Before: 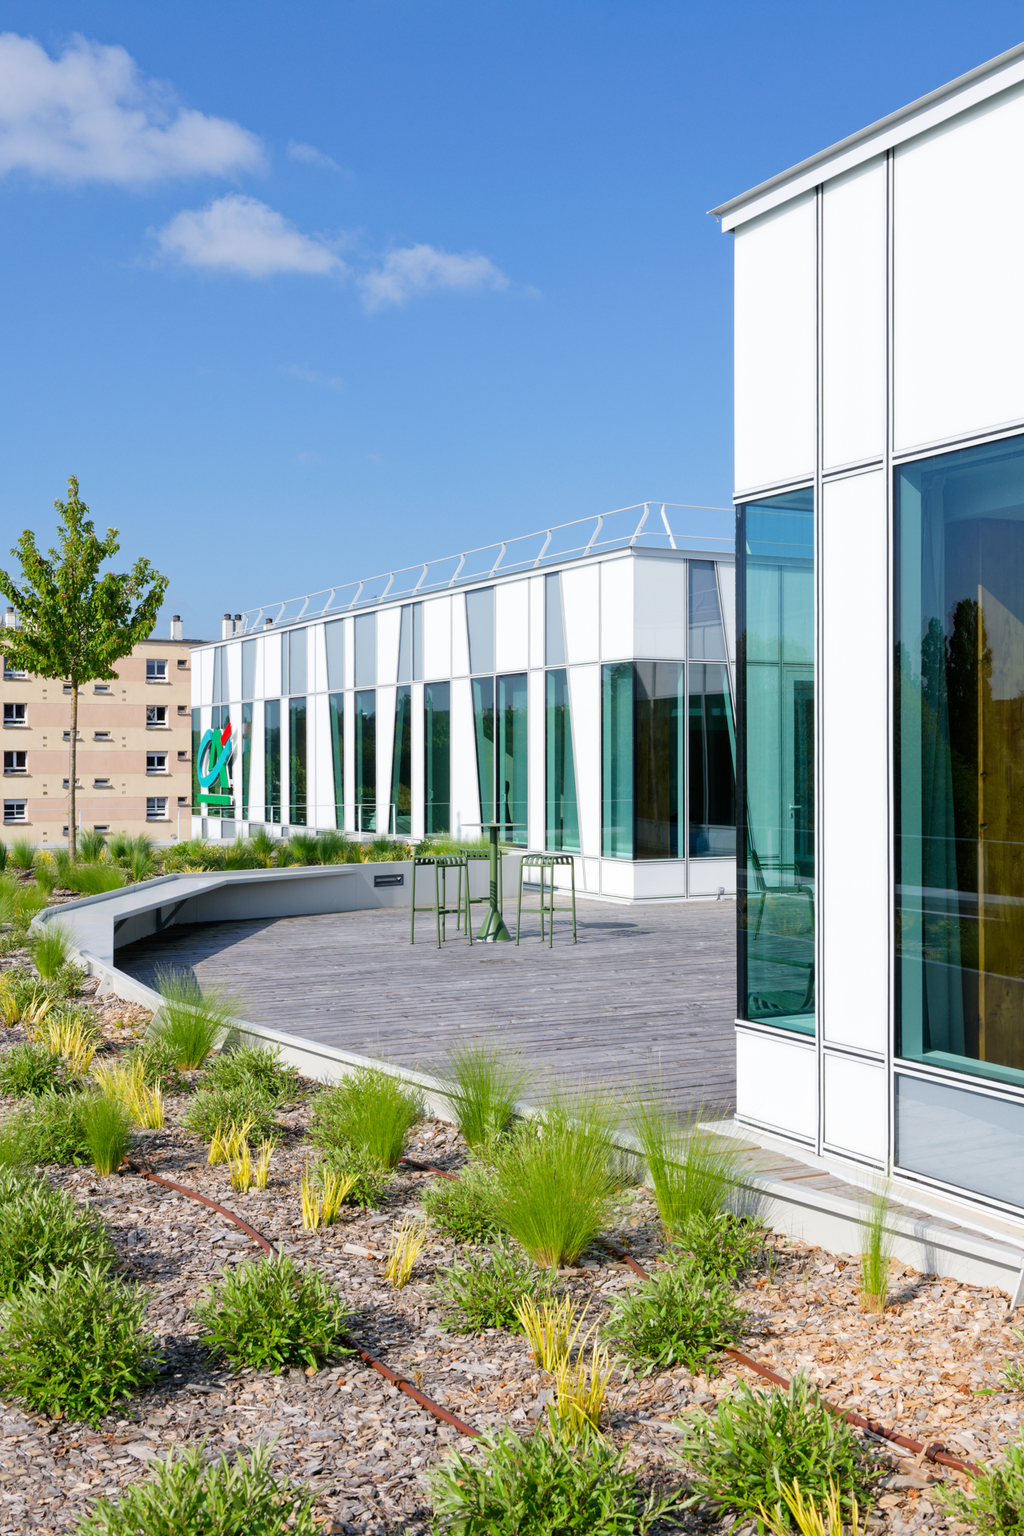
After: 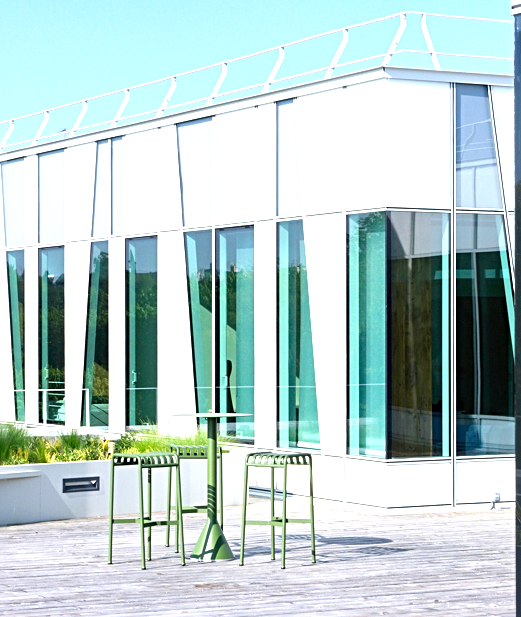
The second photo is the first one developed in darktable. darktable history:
crop: left 31.716%, top 32.132%, right 27.532%, bottom 35.683%
exposure: black level correction 0, exposure 1.102 EV, compensate highlight preservation false
sharpen: radius 2.778
